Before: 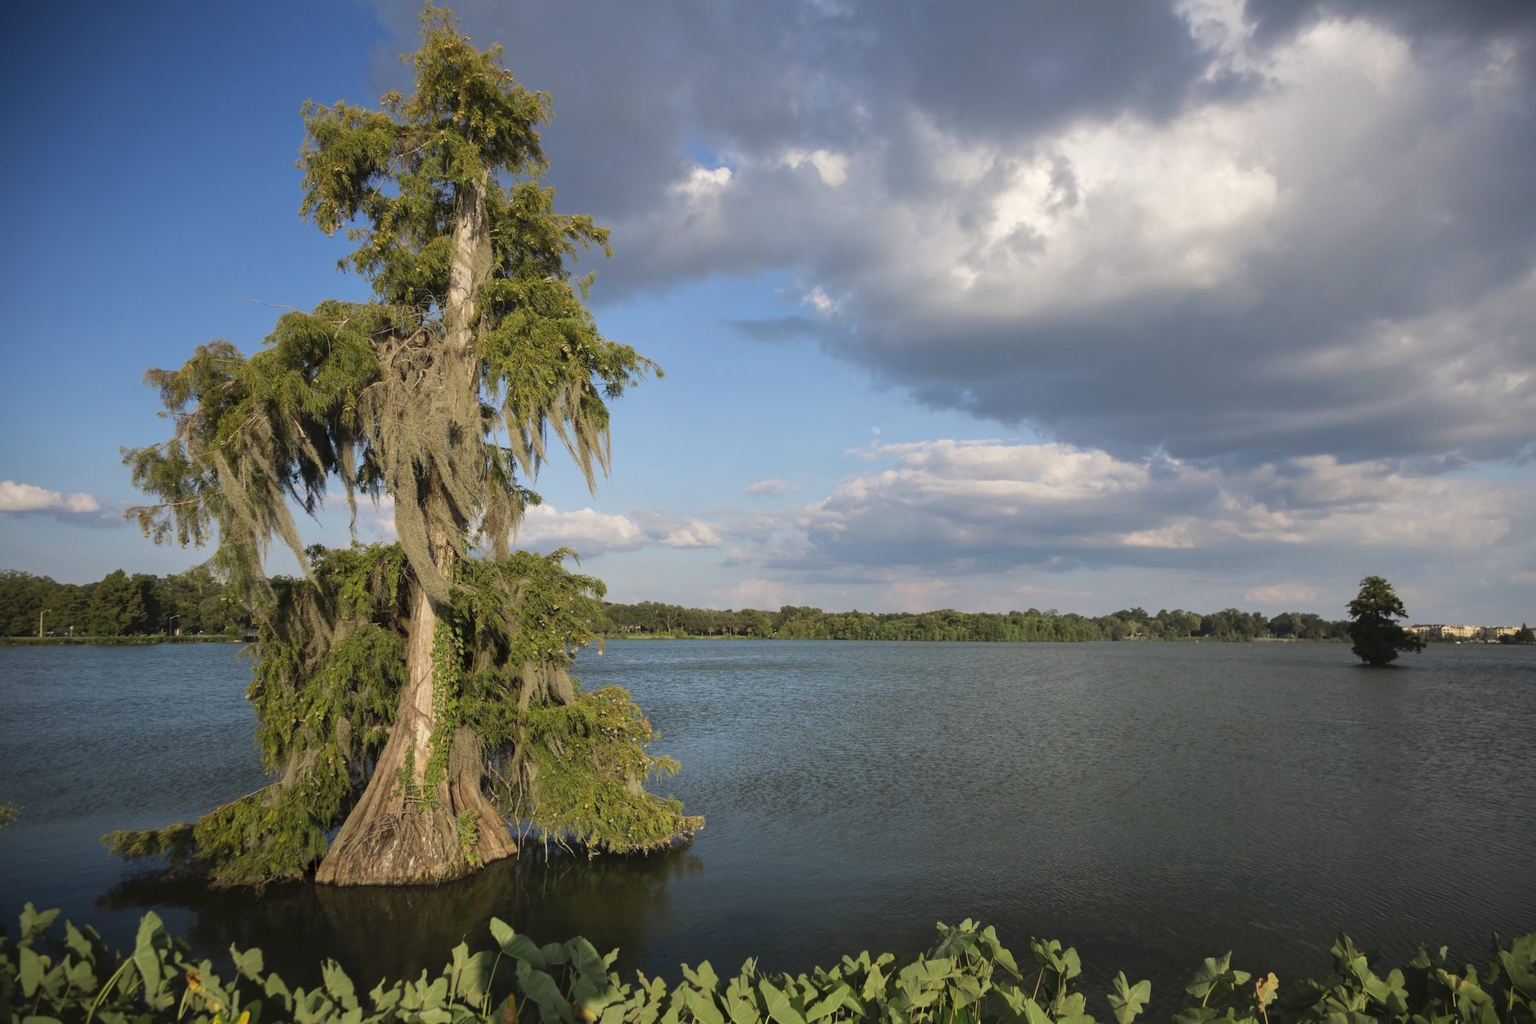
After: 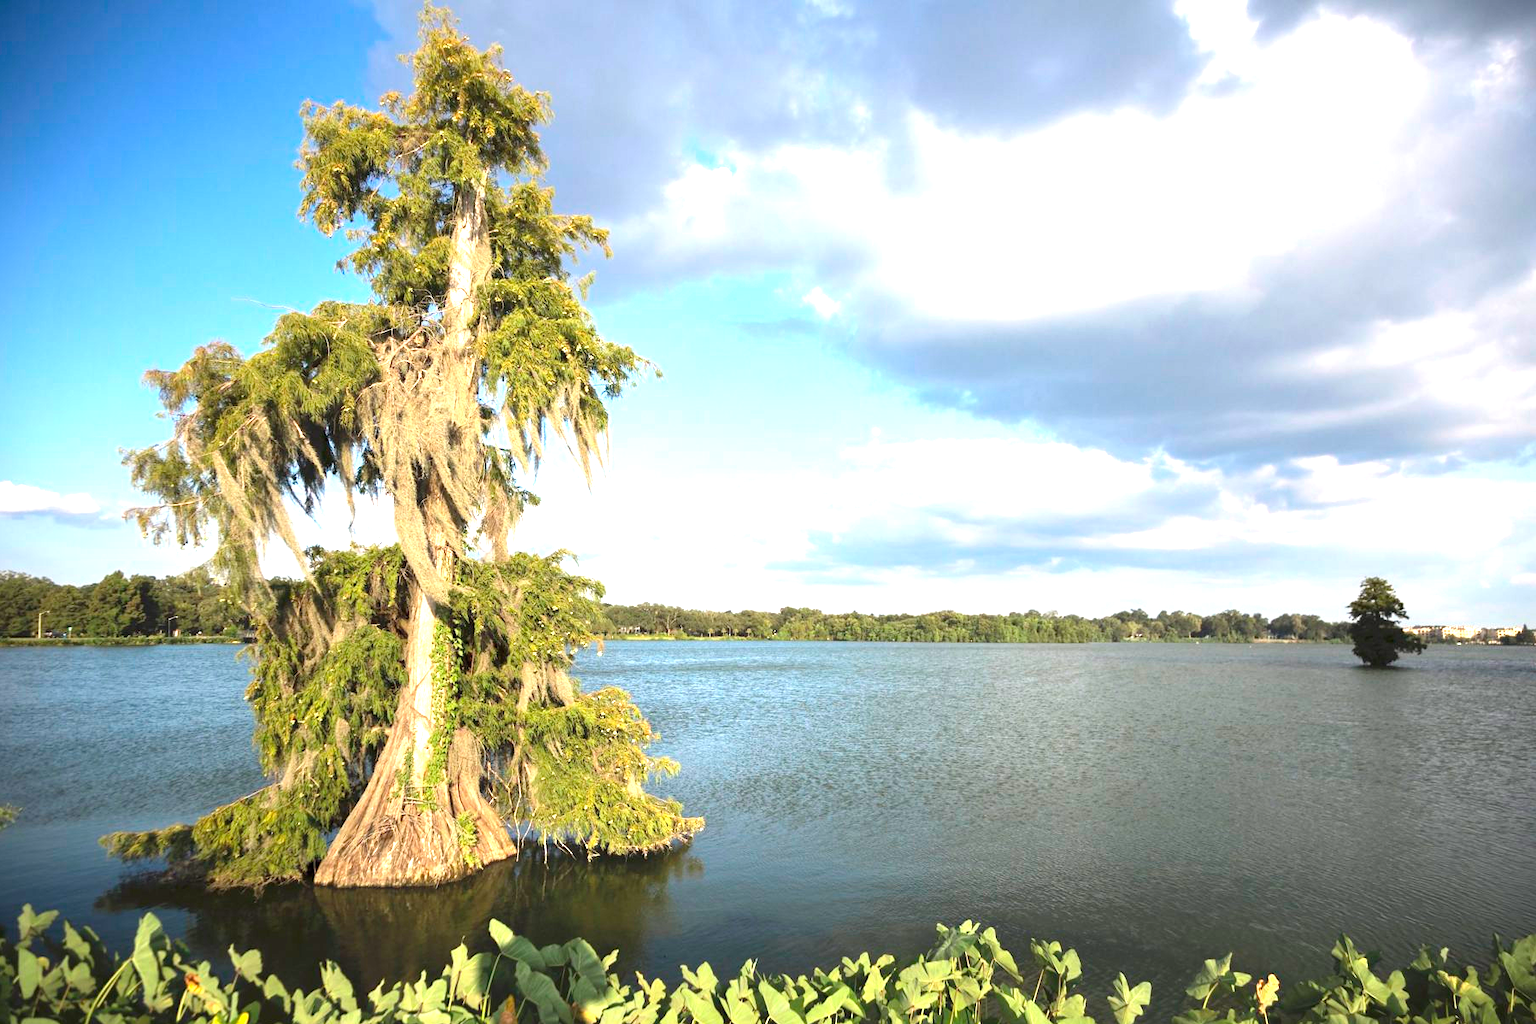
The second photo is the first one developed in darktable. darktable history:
crop and rotate: left 0.126%
exposure: black level correction 0, exposure 1.7 EV, compensate exposure bias true, compensate highlight preservation false
